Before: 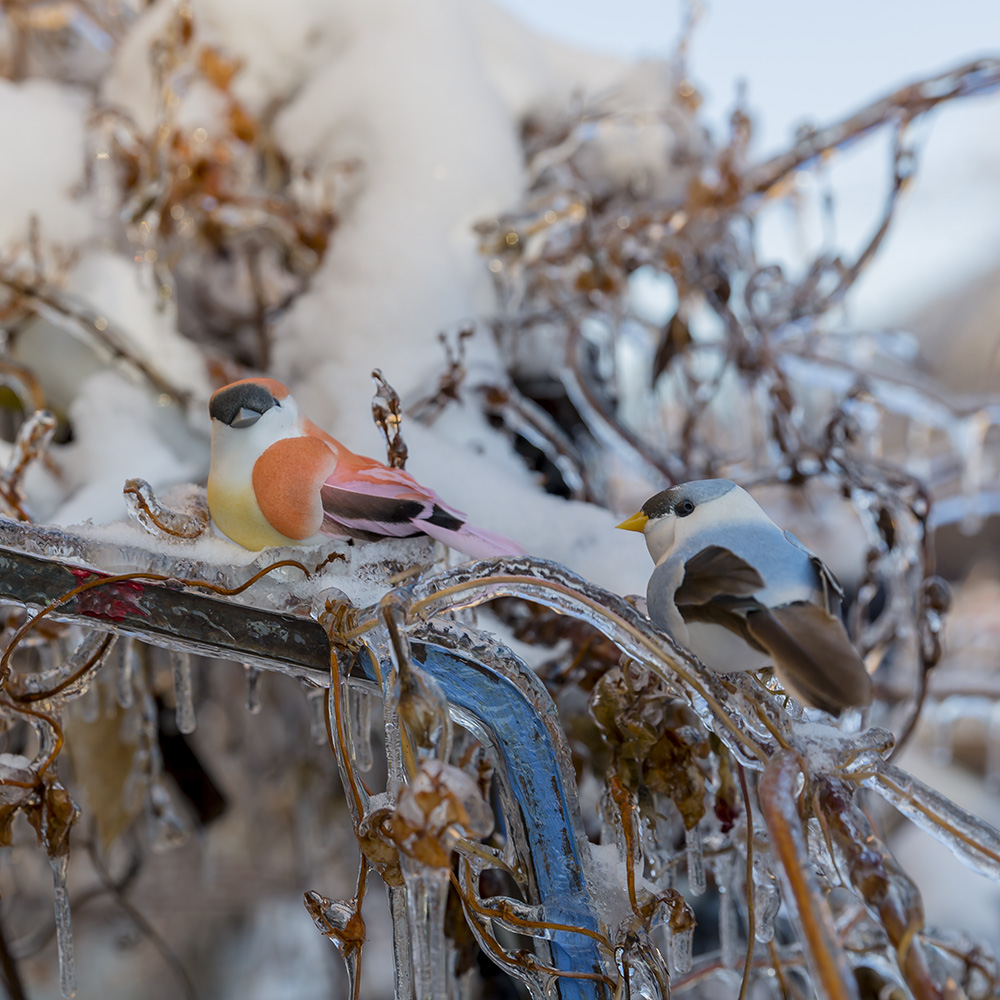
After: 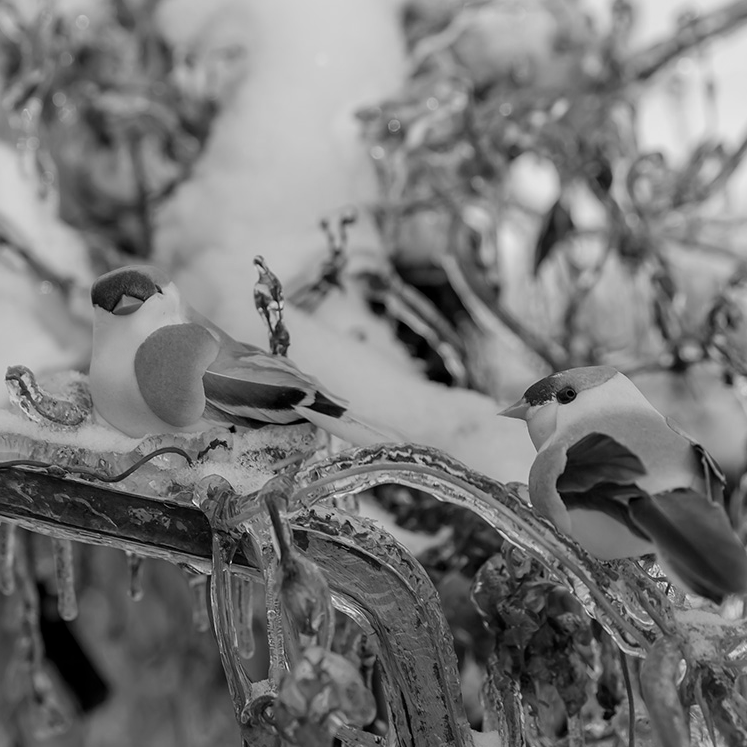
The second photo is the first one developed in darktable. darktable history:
crop and rotate: left 11.831%, top 11.346%, right 13.429%, bottom 13.899%
monochrome: a -11.7, b 1.62, size 0.5, highlights 0.38
